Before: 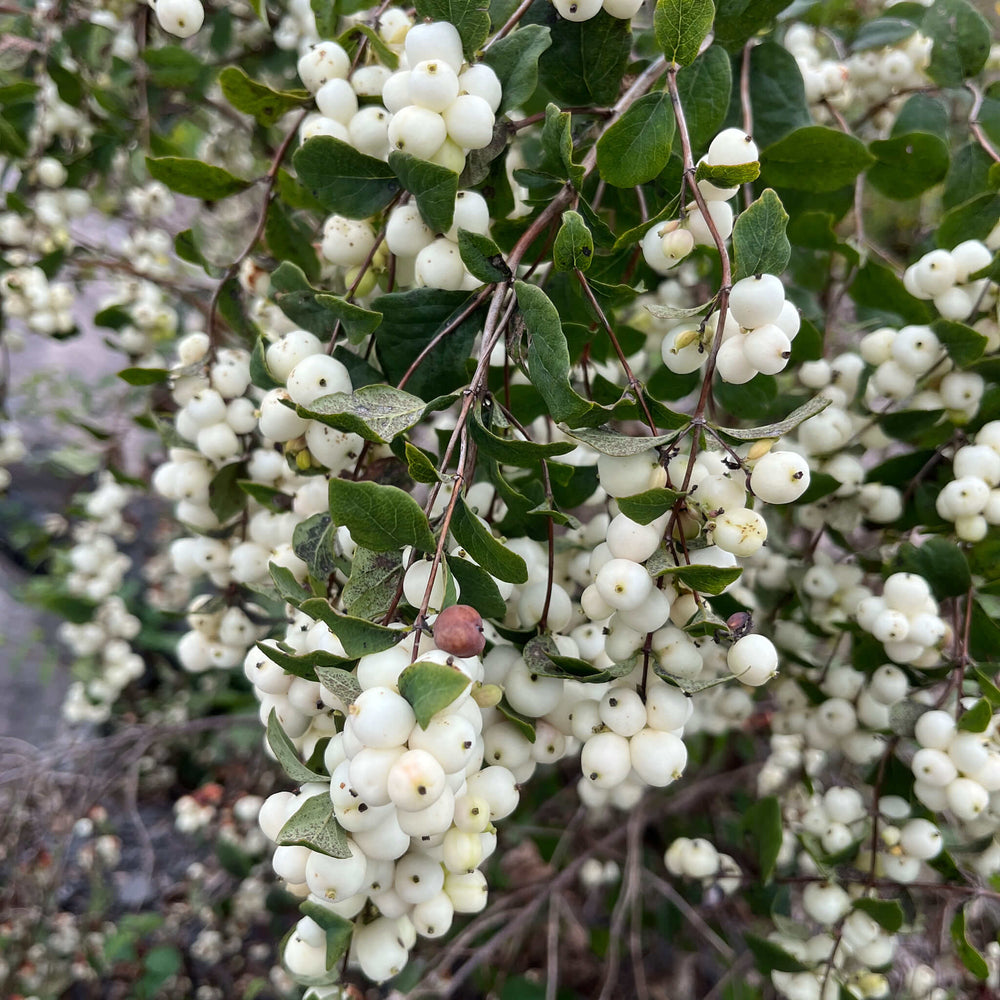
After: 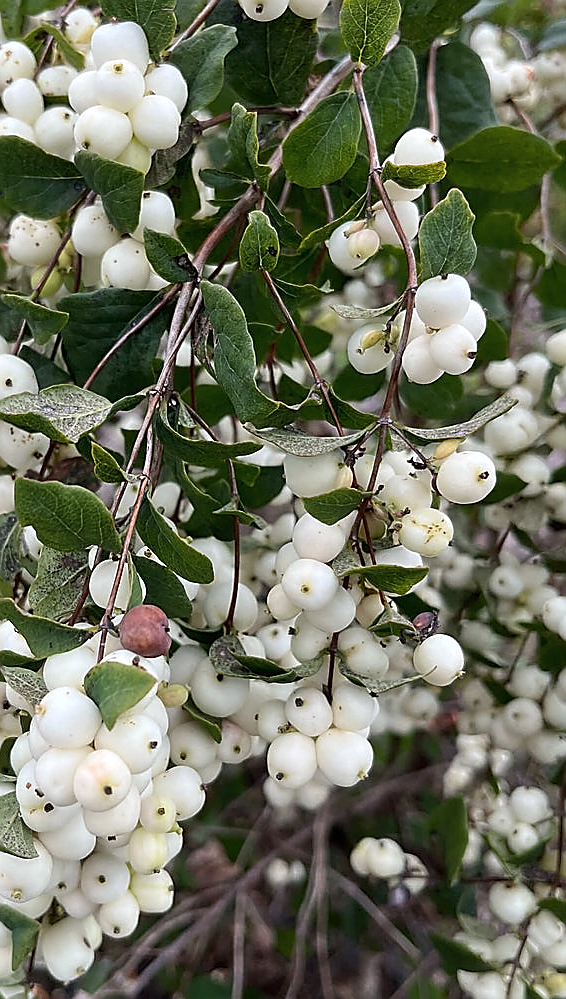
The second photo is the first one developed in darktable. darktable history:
white balance: red 1.004, blue 1.024
crop: left 31.458%, top 0%, right 11.876%
contrast brightness saturation: contrast 0.01, saturation -0.05
sharpen: radius 1.4, amount 1.25, threshold 0.7
